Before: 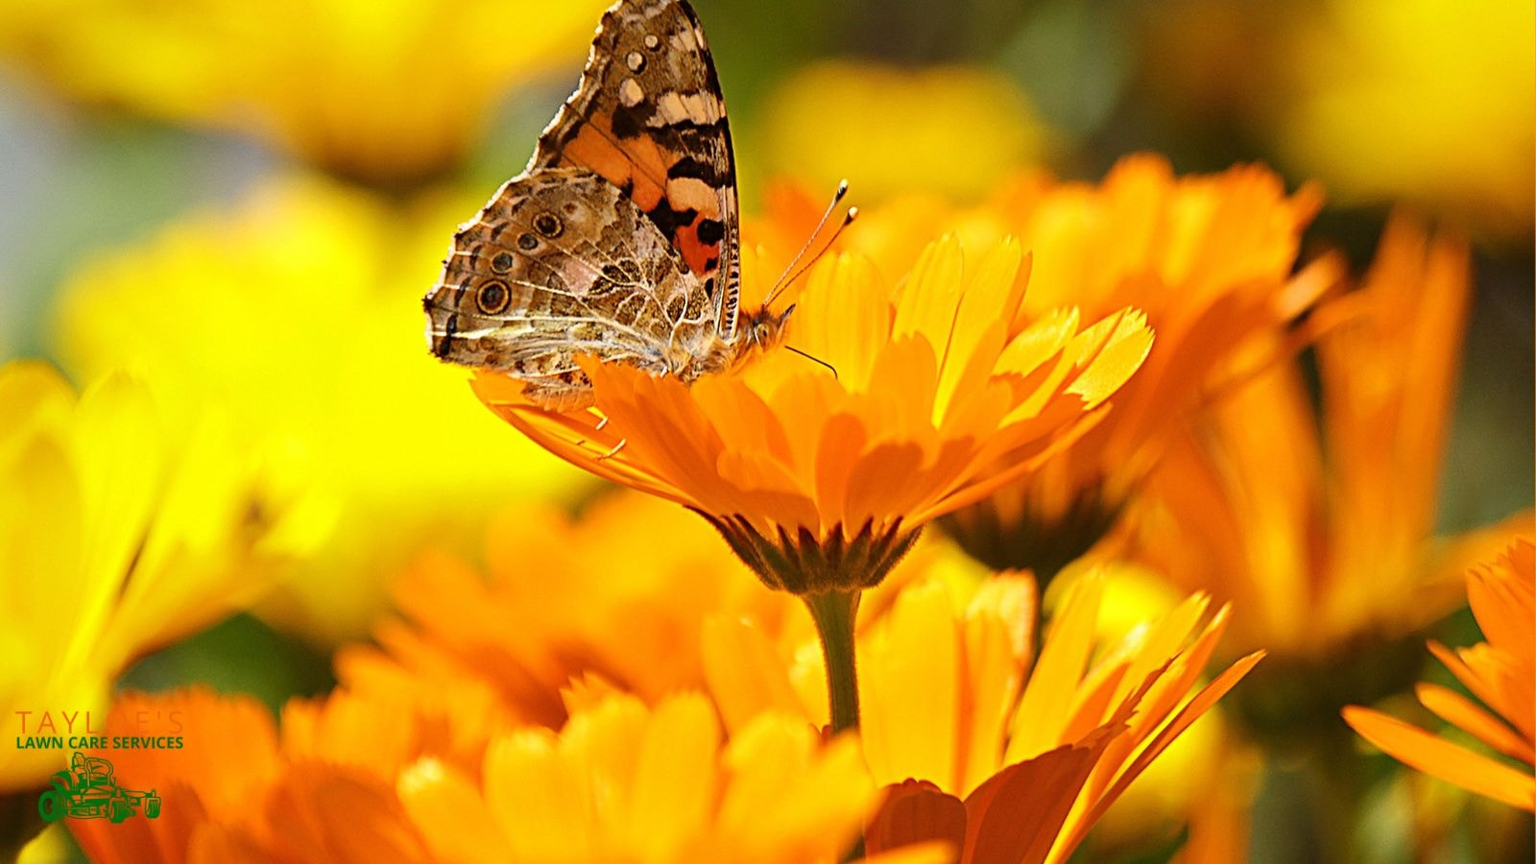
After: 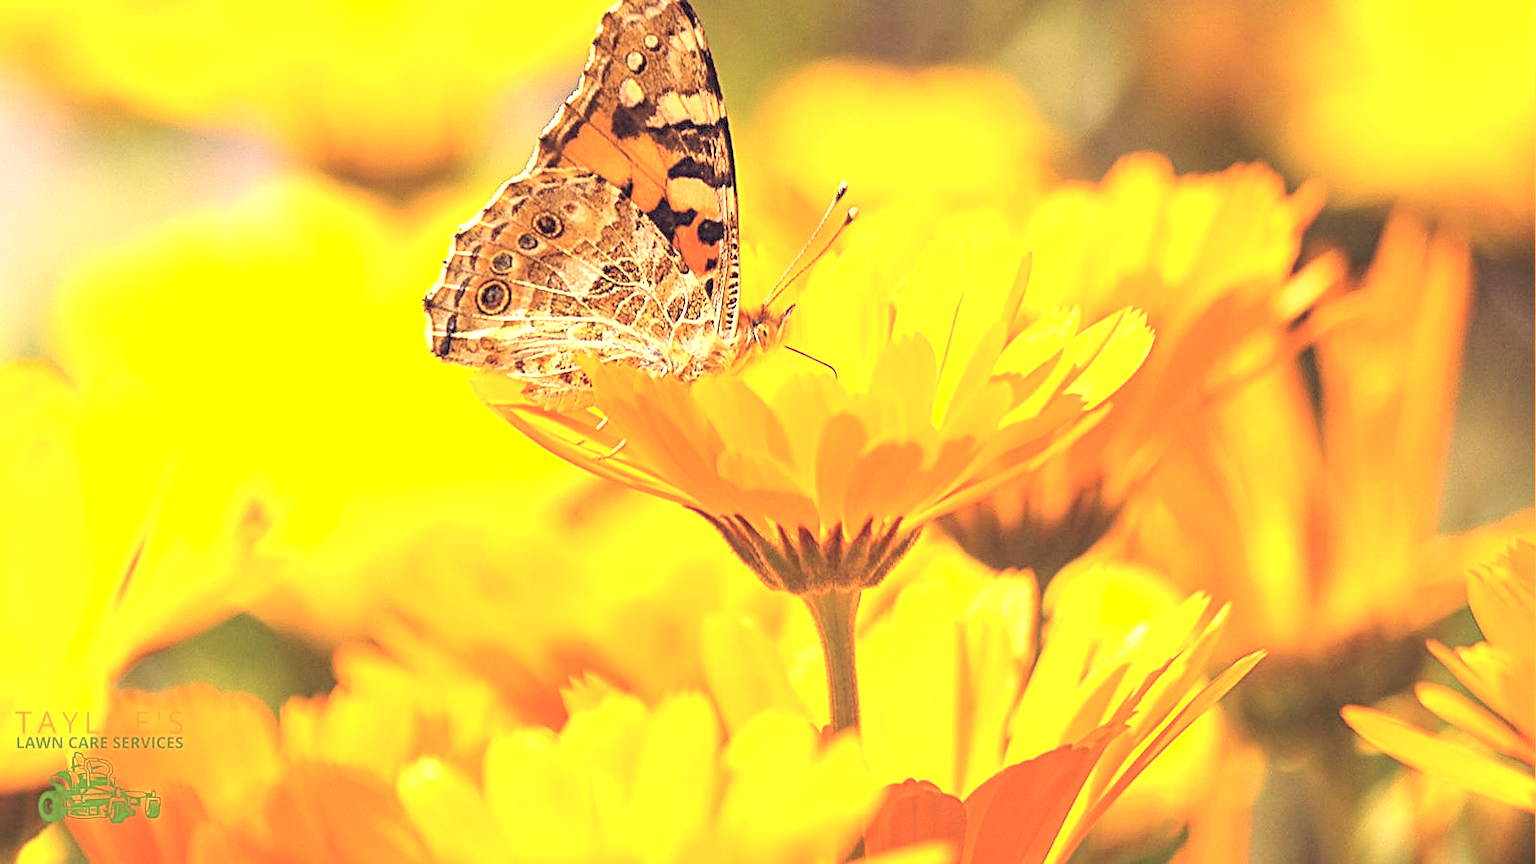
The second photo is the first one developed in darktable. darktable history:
contrast brightness saturation: brightness 0.28
color correction: highlights a* 19.59, highlights b* 27.49, shadows a* 3.46, shadows b* -17.28, saturation 0.73
local contrast: on, module defaults
sharpen: radius 0.969, amount 0.604
exposure: black level correction 0, exposure 1.198 EV, compensate exposure bias true, compensate highlight preservation false
